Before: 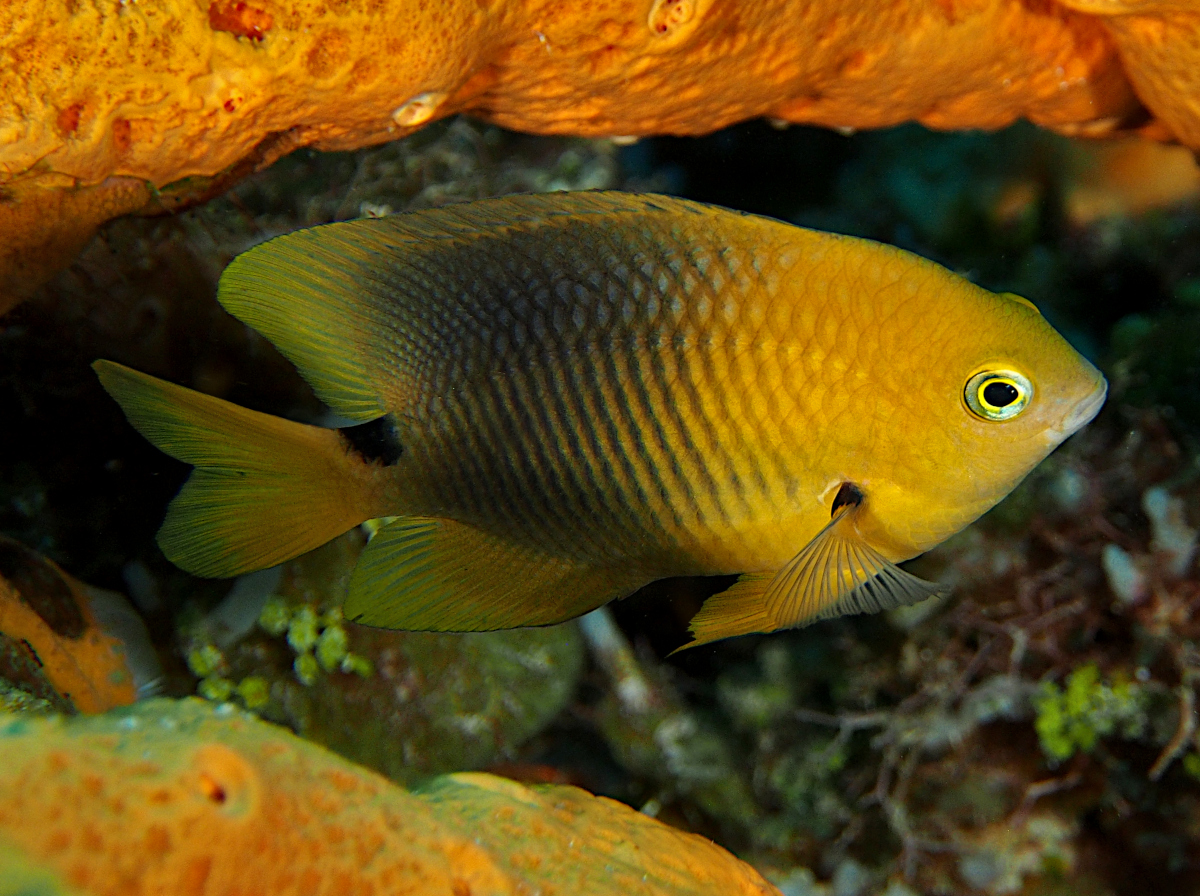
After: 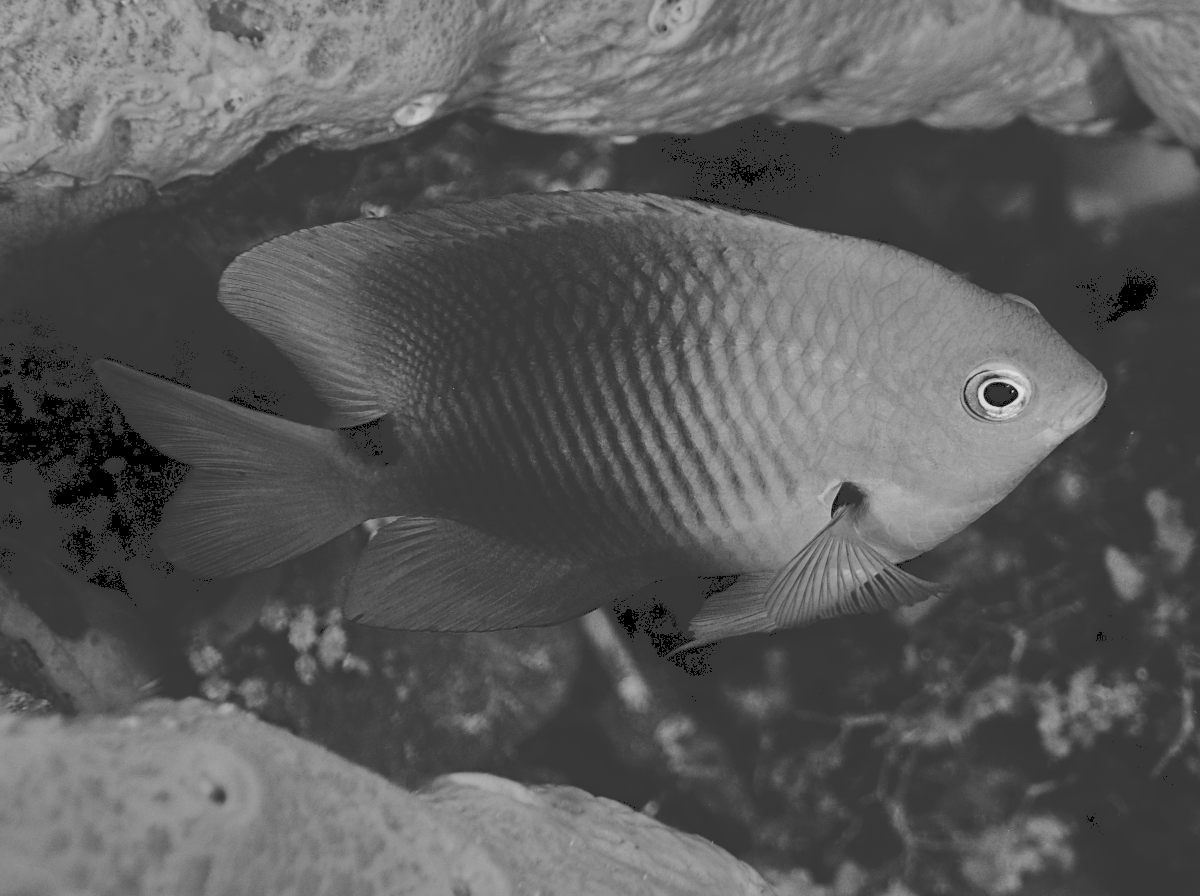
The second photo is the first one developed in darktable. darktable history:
monochrome: a 14.95, b -89.96
tone curve: curves: ch0 [(0, 0) (0.003, 0.241) (0.011, 0.241) (0.025, 0.242) (0.044, 0.246) (0.069, 0.25) (0.1, 0.251) (0.136, 0.256) (0.177, 0.275) (0.224, 0.293) (0.277, 0.326) (0.335, 0.38) (0.399, 0.449) (0.468, 0.525) (0.543, 0.606) (0.623, 0.683) (0.709, 0.751) (0.801, 0.824) (0.898, 0.871) (1, 1)], preserve colors none
